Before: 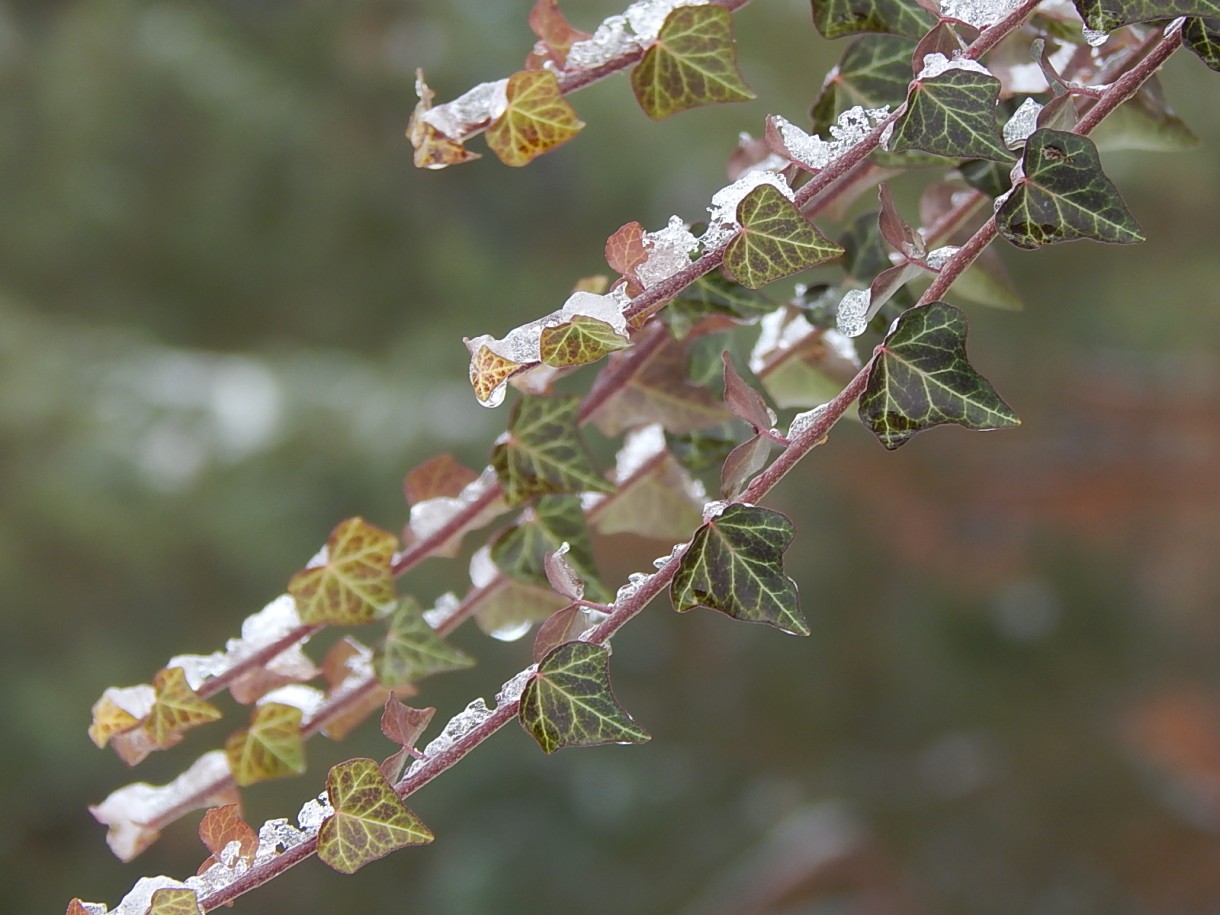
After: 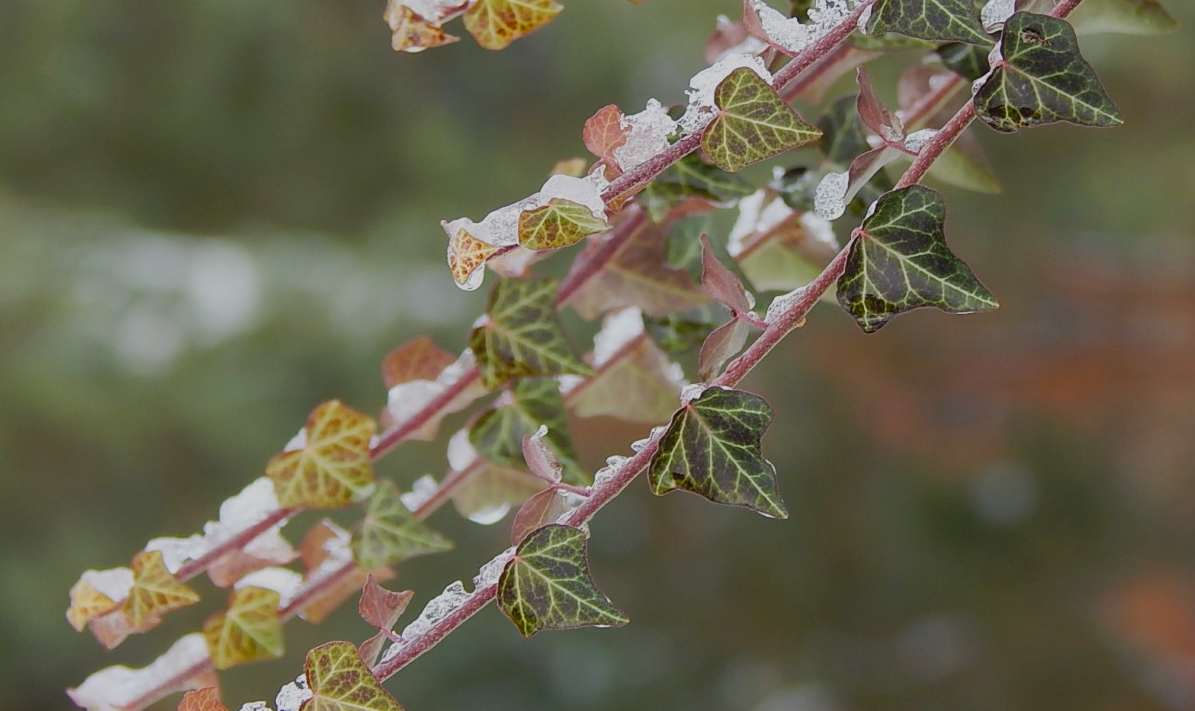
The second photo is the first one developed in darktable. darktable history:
crop and rotate: left 1.884%, top 12.808%, right 0.154%, bottom 9.392%
filmic rgb: black relative exposure -7.65 EV, white relative exposure 4.56 EV, threshold 3.04 EV, hardness 3.61, color science v5 (2021), contrast in shadows safe, contrast in highlights safe, enable highlight reconstruction true
color balance rgb: linear chroma grading › global chroma 0.603%, perceptual saturation grading › global saturation 20%, perceptual saturation grading › highlights -25.747%, perceptual saturation grading › shadows 25.935%
shadows and highlights: shadows -24.06, highlights 48.54, soften with gaussian
